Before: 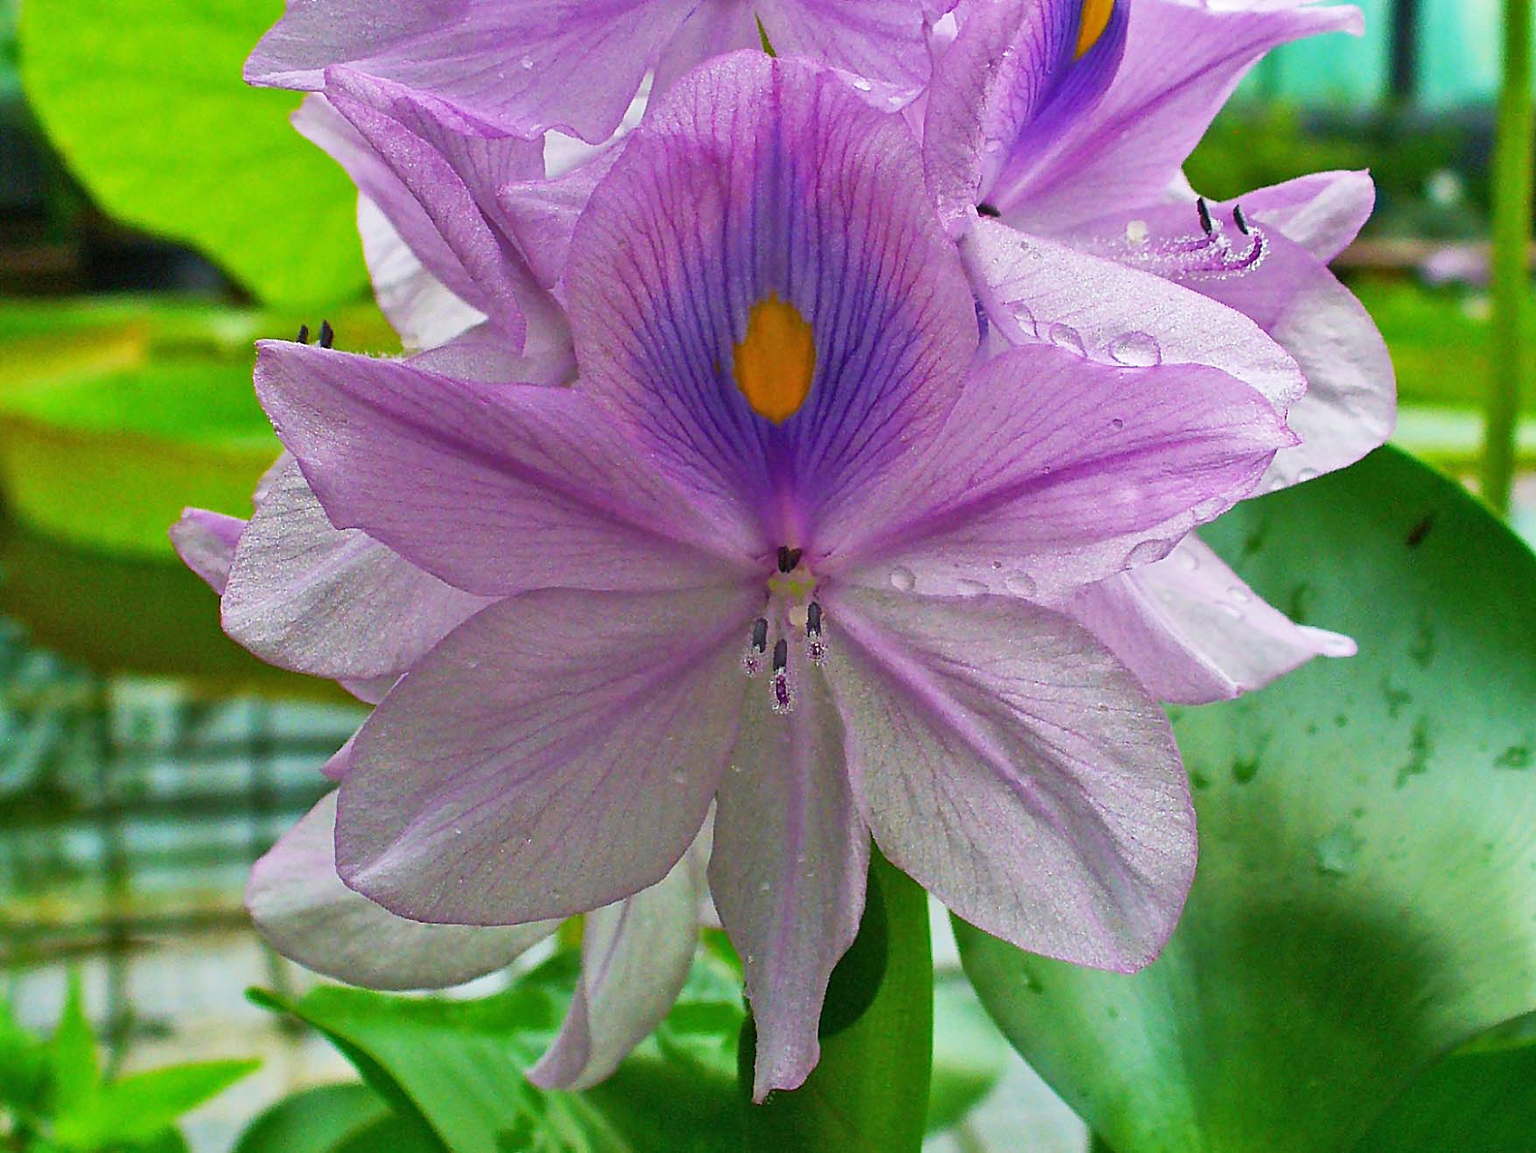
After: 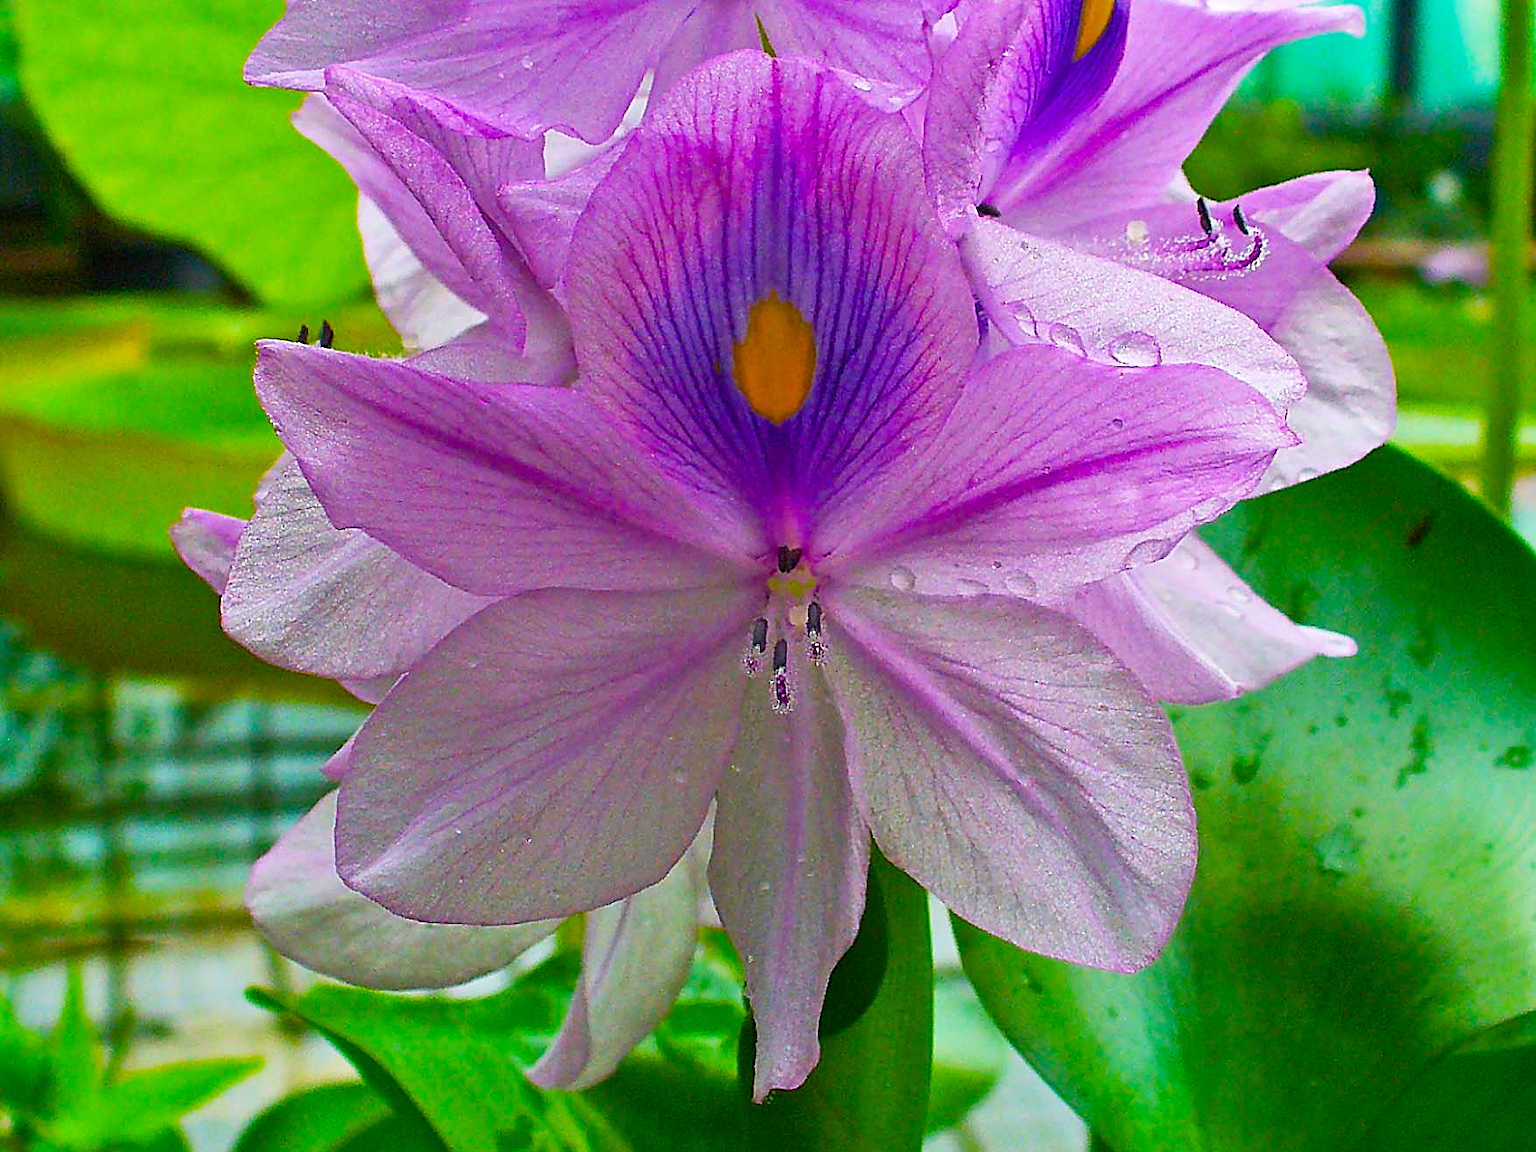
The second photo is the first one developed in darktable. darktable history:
color balance rgb: linear chroma grading › global chroma 15%, perceptual saturation grading › global saturation 30%
sharpen: on, module defaults
